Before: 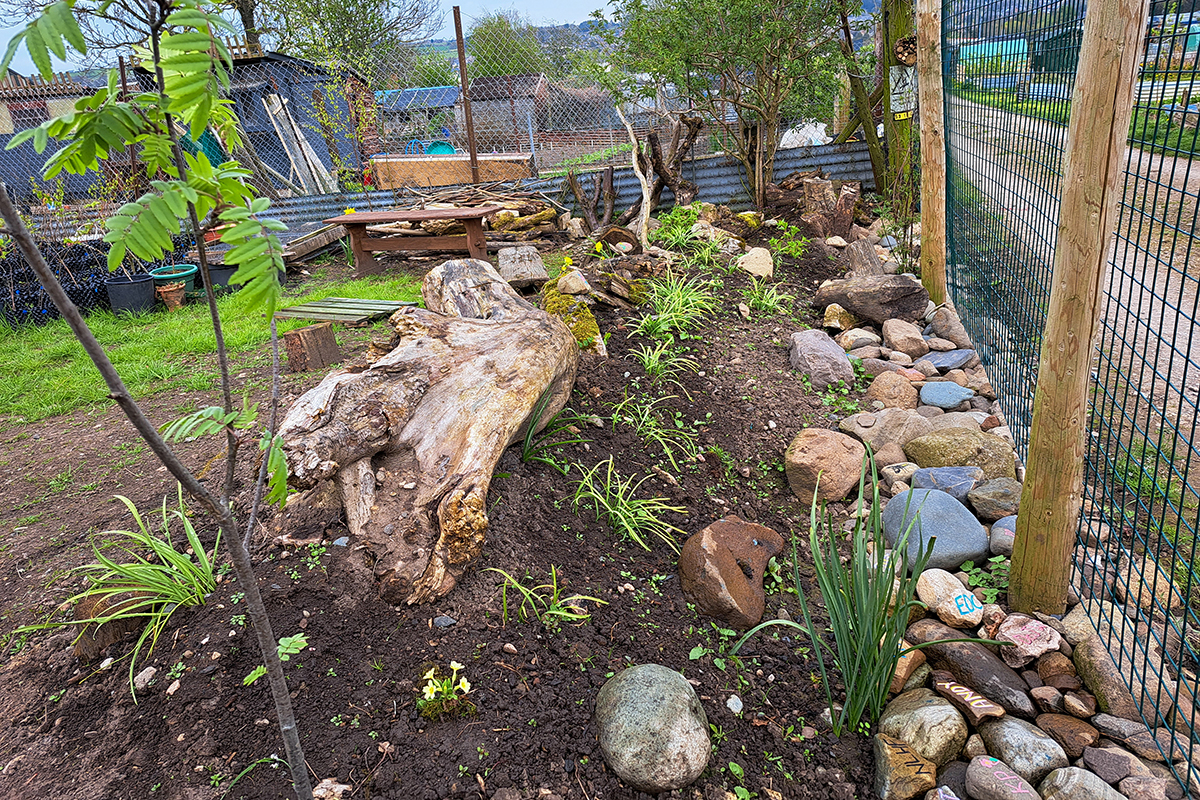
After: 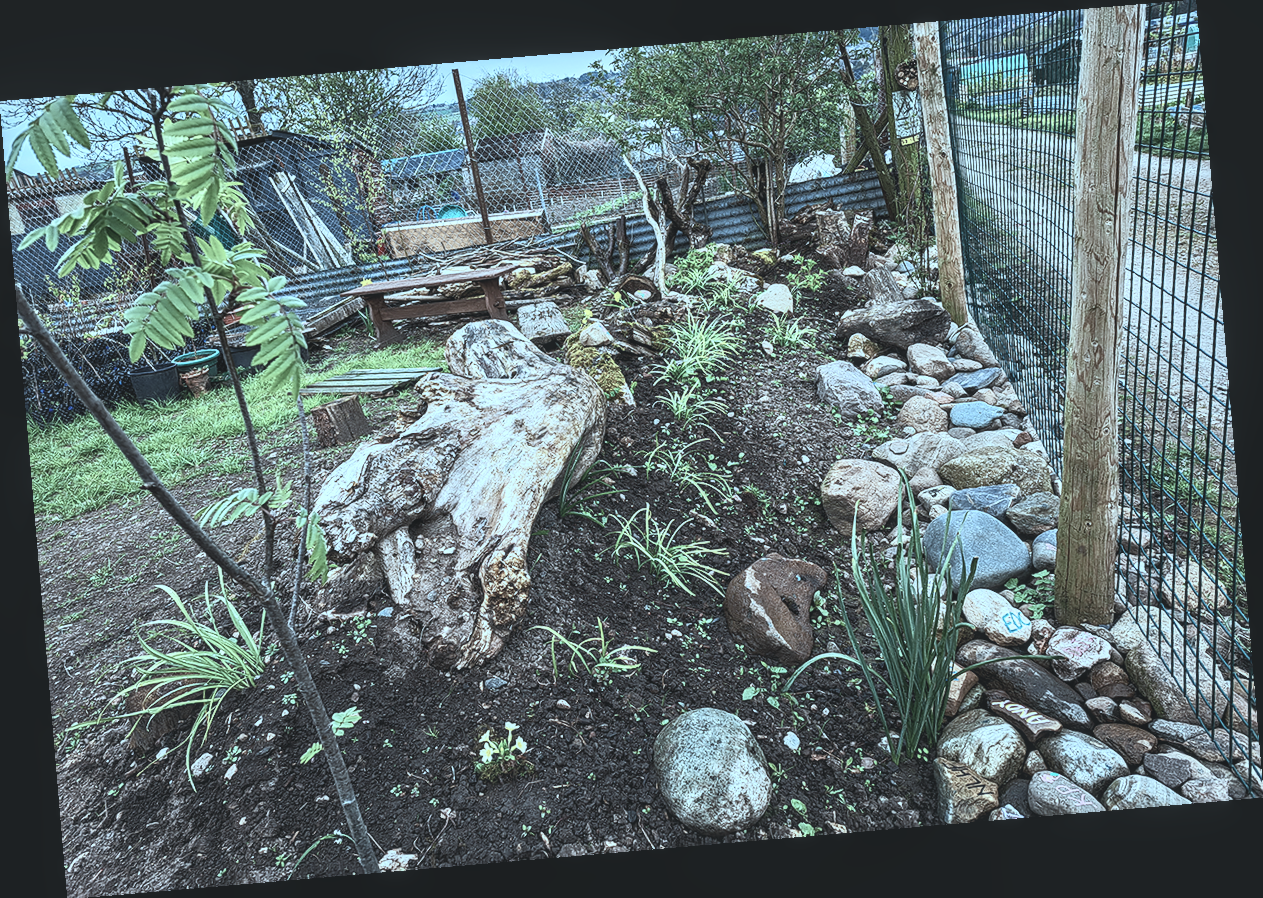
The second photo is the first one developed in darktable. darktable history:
contrast brightness saturation: contrast 0.57, brightness 0.57, saturation -0.34
local contrast: detail 130%
rotate and perspective: rotation -4.86°, automatic cropping off
exposure: black level correction -0.016, exposure -1.018 EV, compensate highlight preservation false
color correction: highlights a* -11.71, highlights b* -15.58
